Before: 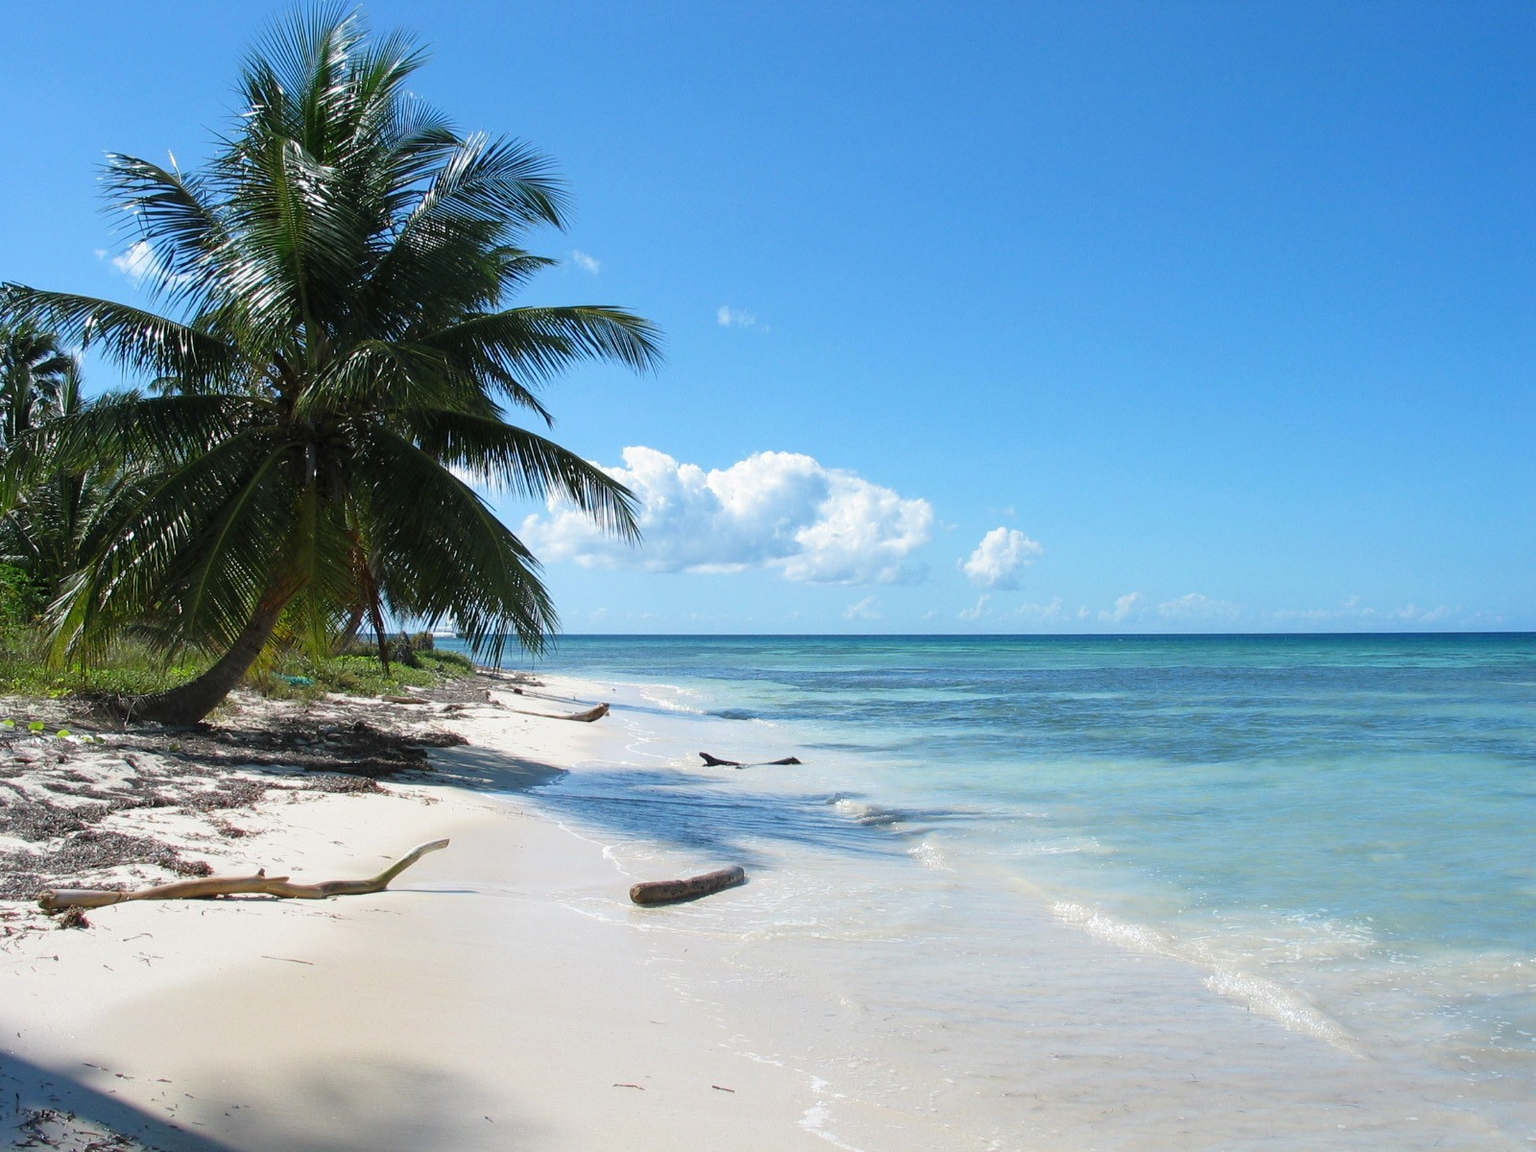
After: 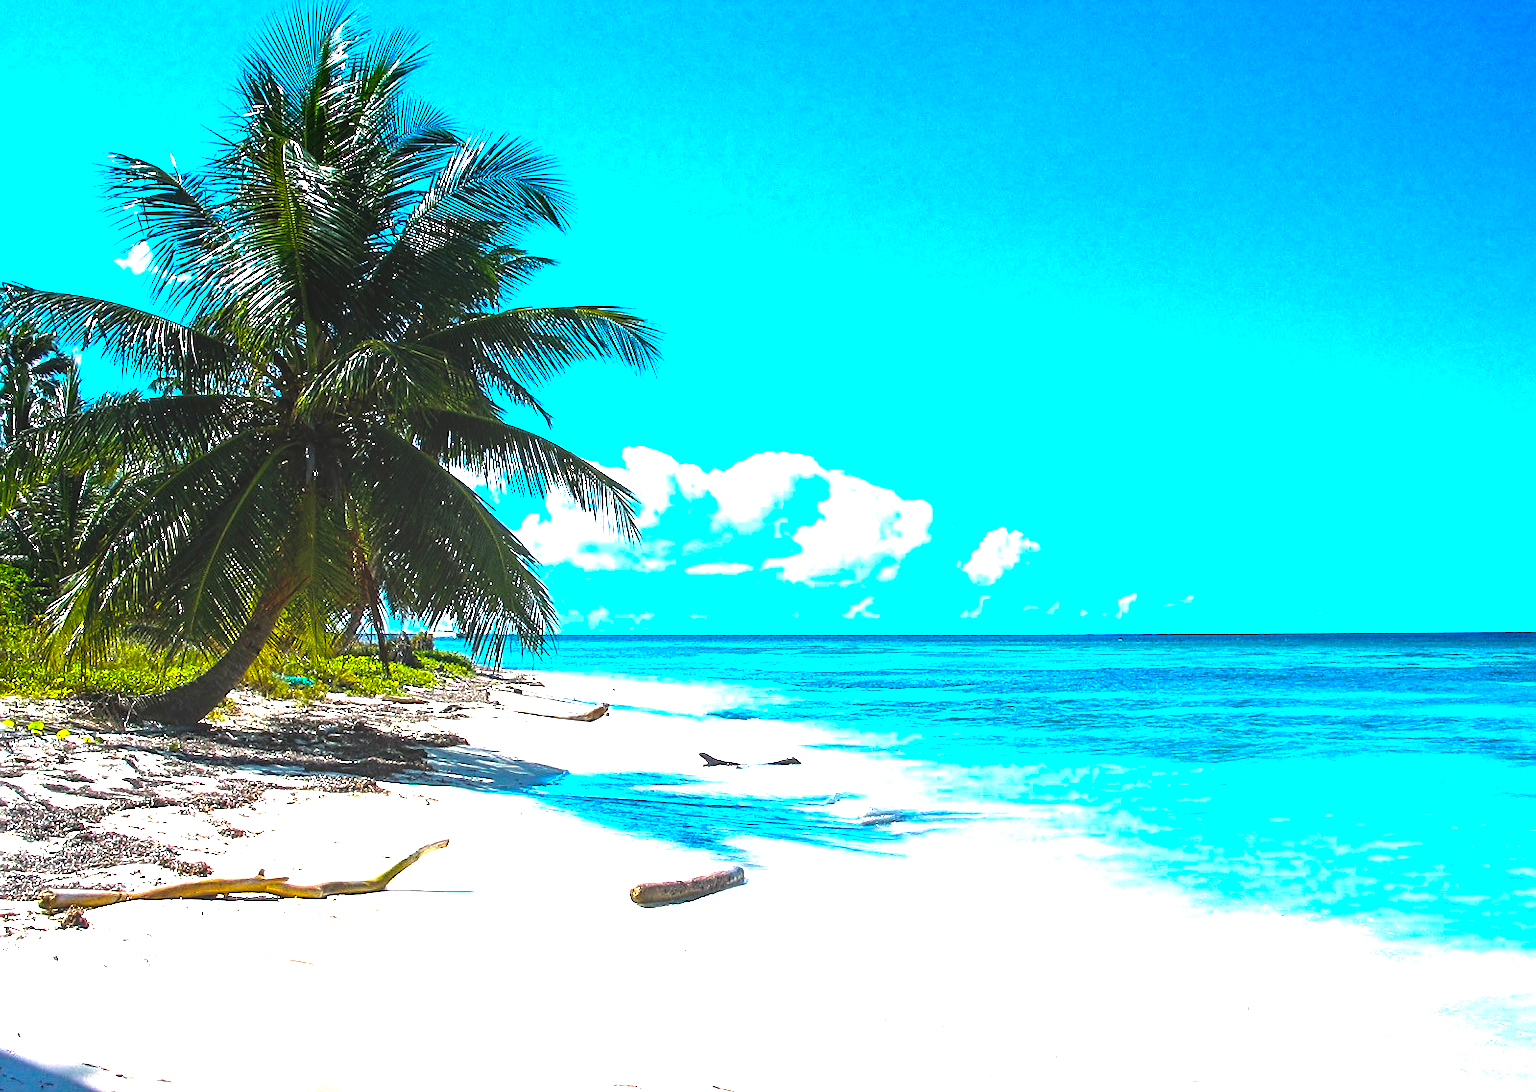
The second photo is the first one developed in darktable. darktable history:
crop and rotate: top 0%, bottom 5.097%
local contrast: on, module defaults
color balance rgb: linear chroma grading › shadows -30%, linear chroma grading › global chroma 35%, perceptual saturation grading › global saturation 75%, perceptual saturation grading › shadows -30%, perceptual brilliance grading › highlights 75%, perceptual brilliance grading › shadows -30%, global vibrance 35%
sharpen: on, module defaults
